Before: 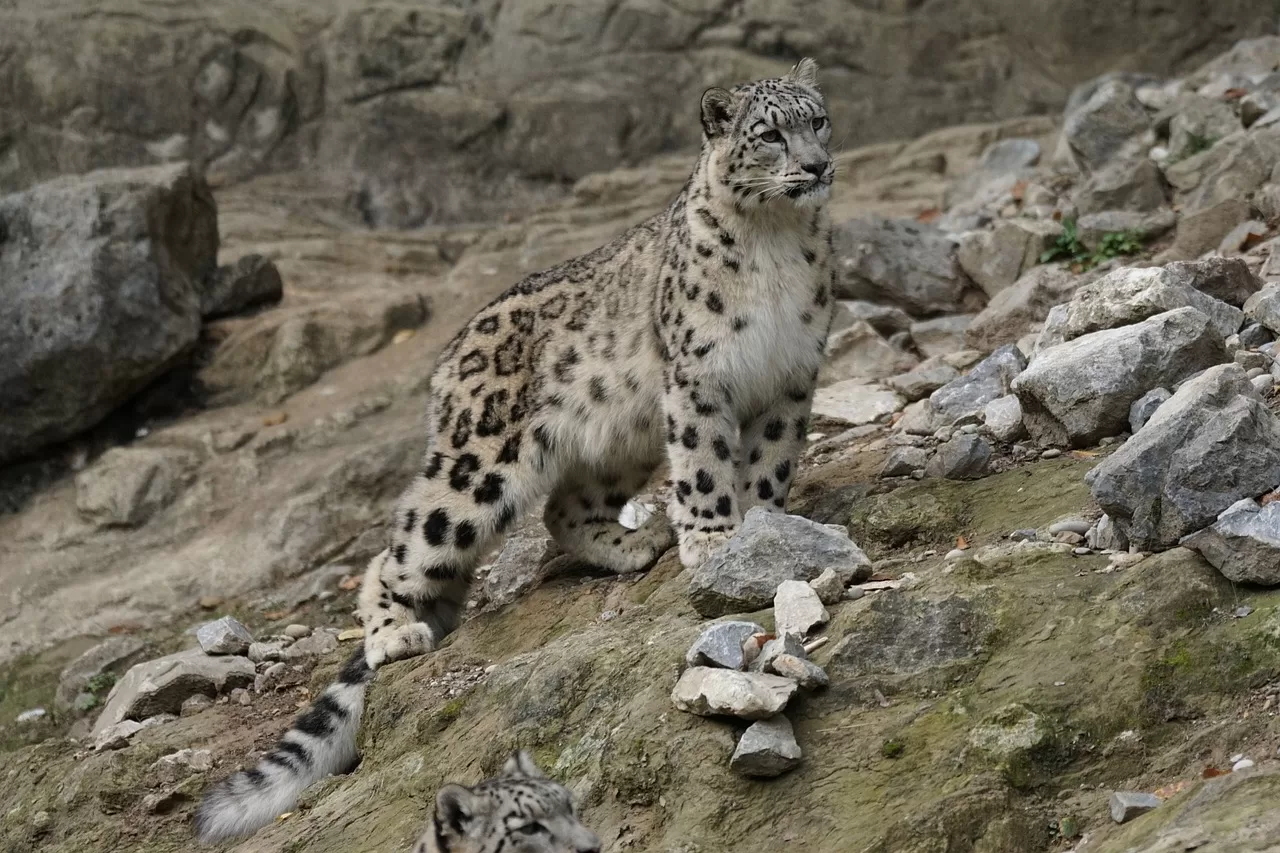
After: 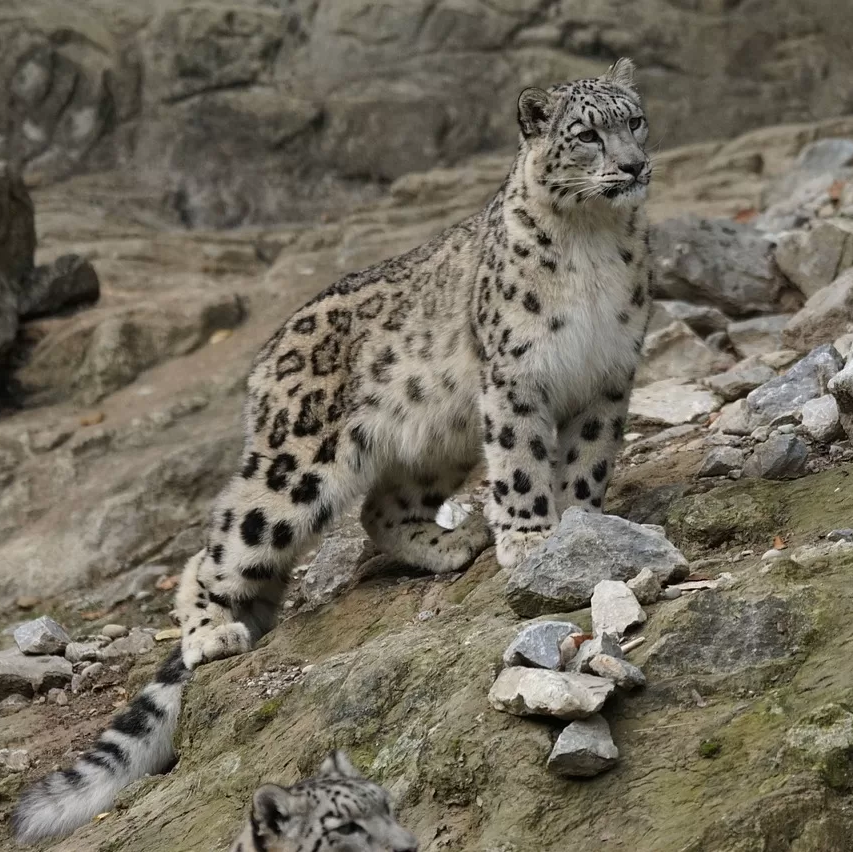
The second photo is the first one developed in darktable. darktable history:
crop and rotate: left 14.341%, right 18.973%
